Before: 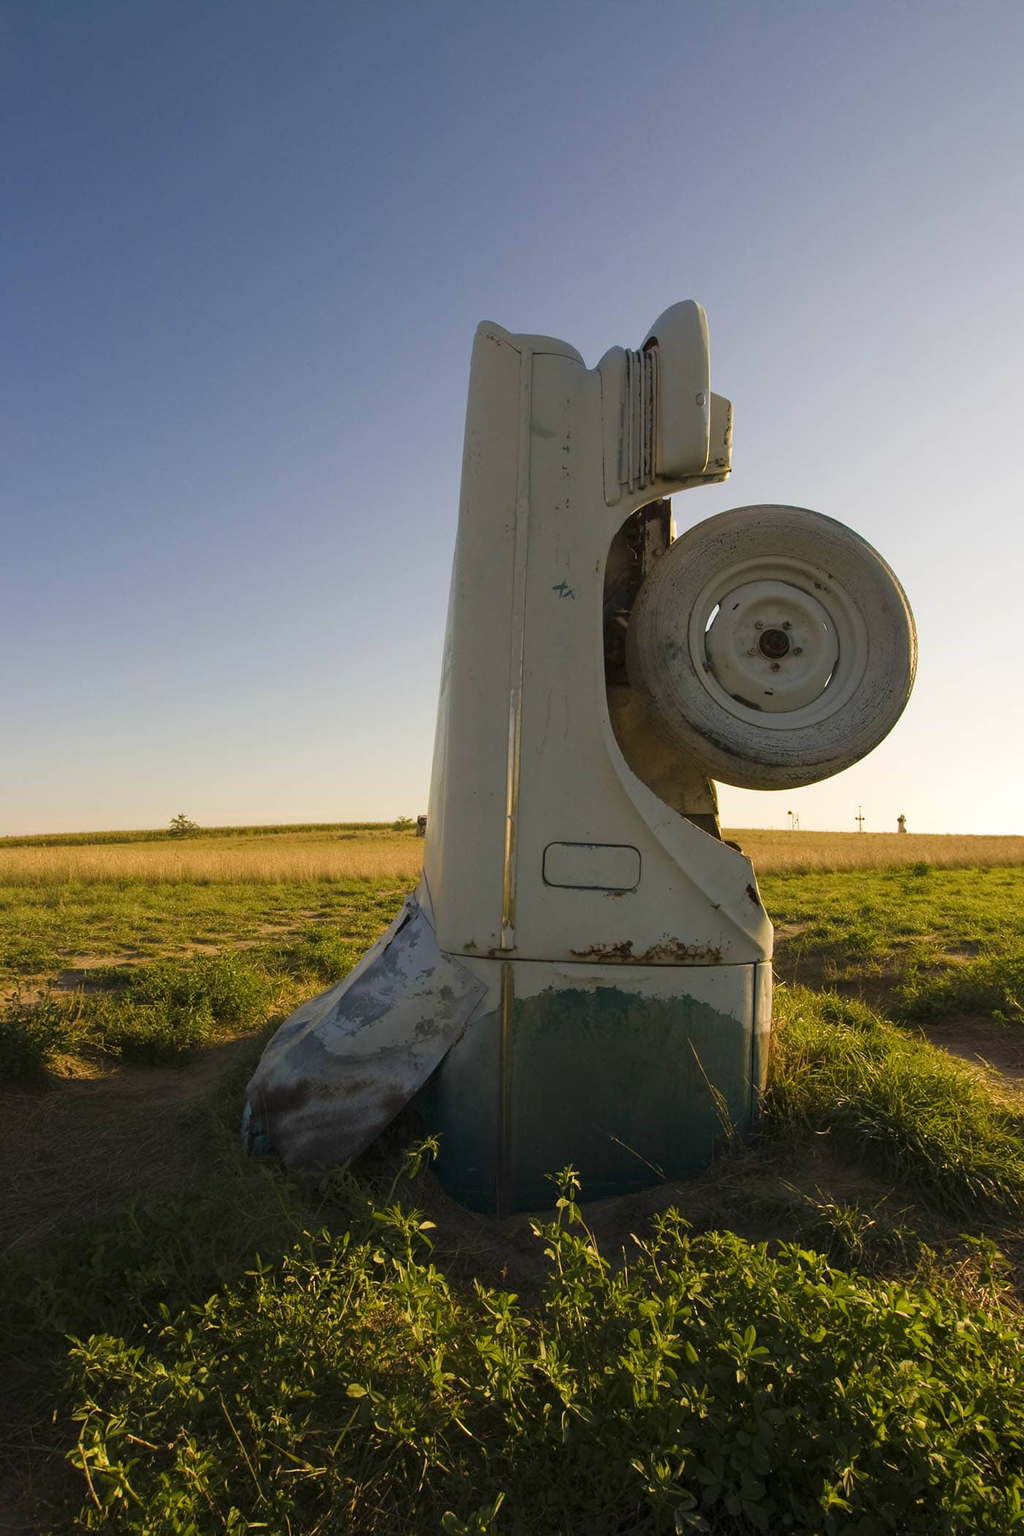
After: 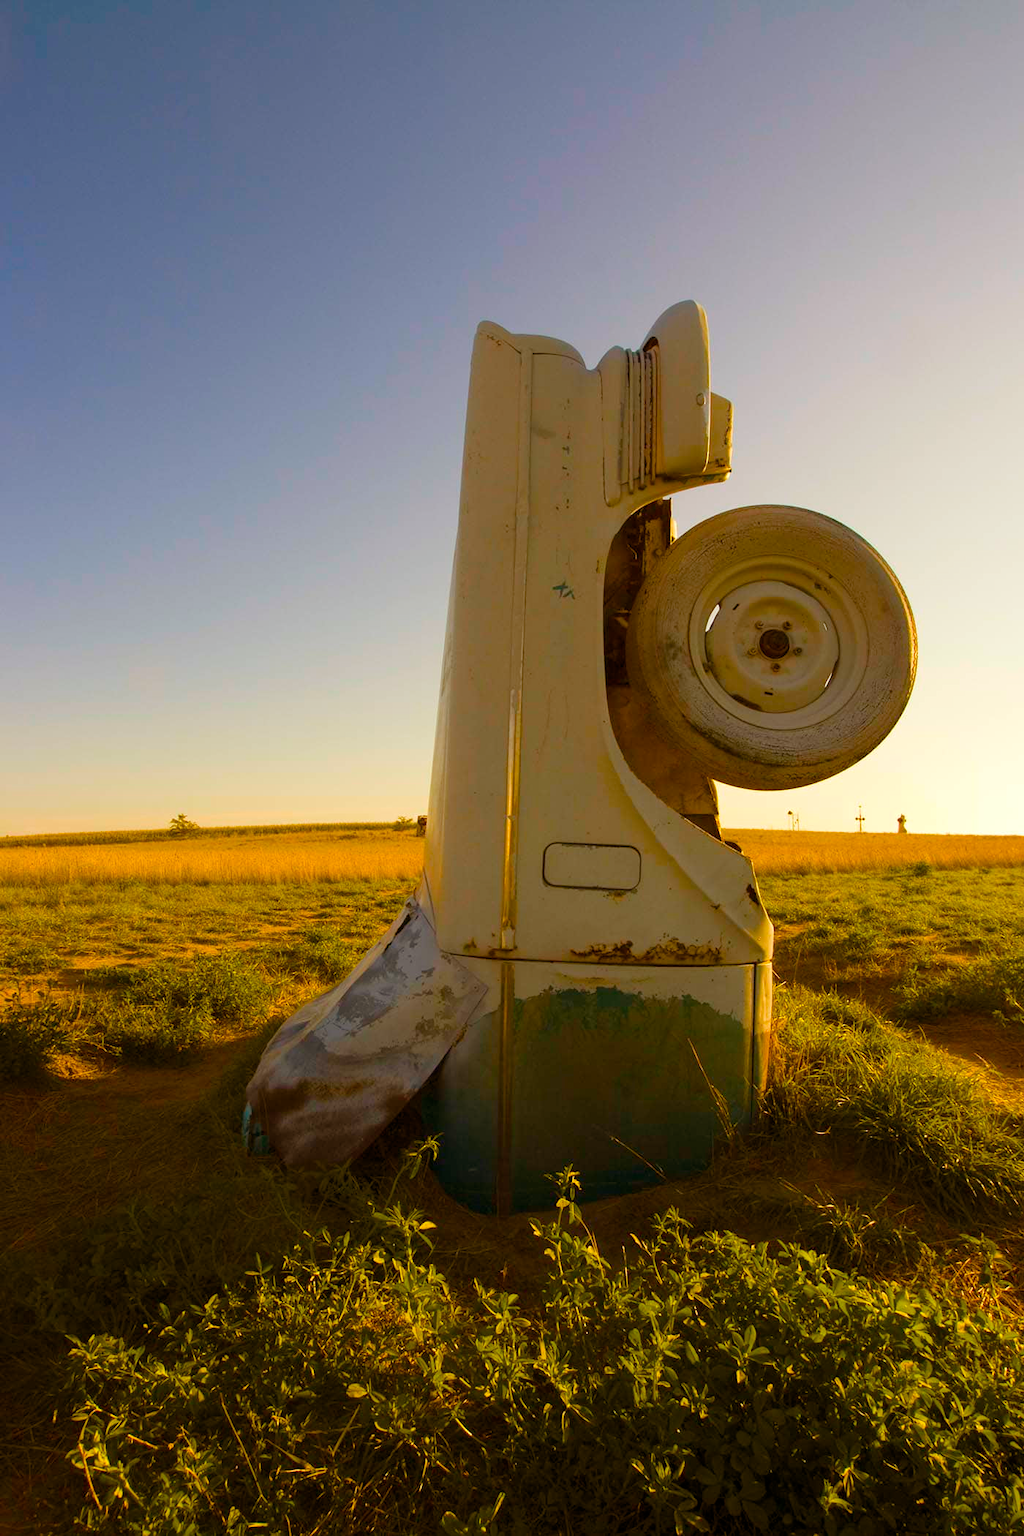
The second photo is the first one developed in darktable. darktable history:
color balance rgb: power › luminance 9.976%, power › chroma 2.827%, power › hue 57.89°, perceptual saturation grading › global saturation 35.852%, perceptual saturation grading › shadows 34.798%
